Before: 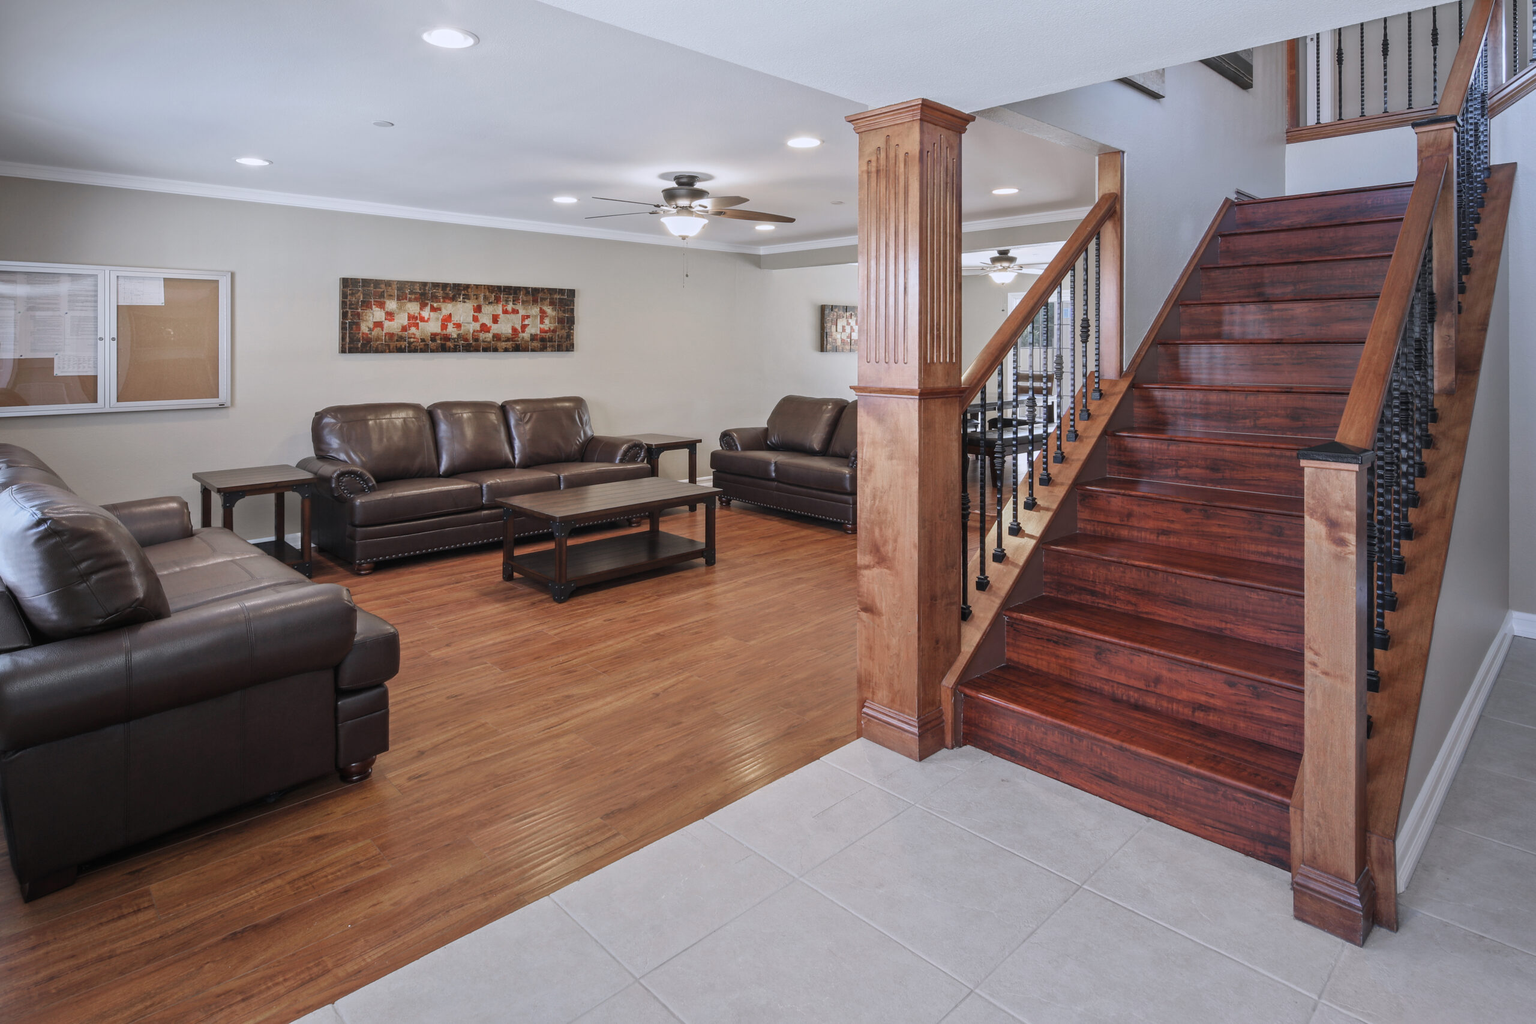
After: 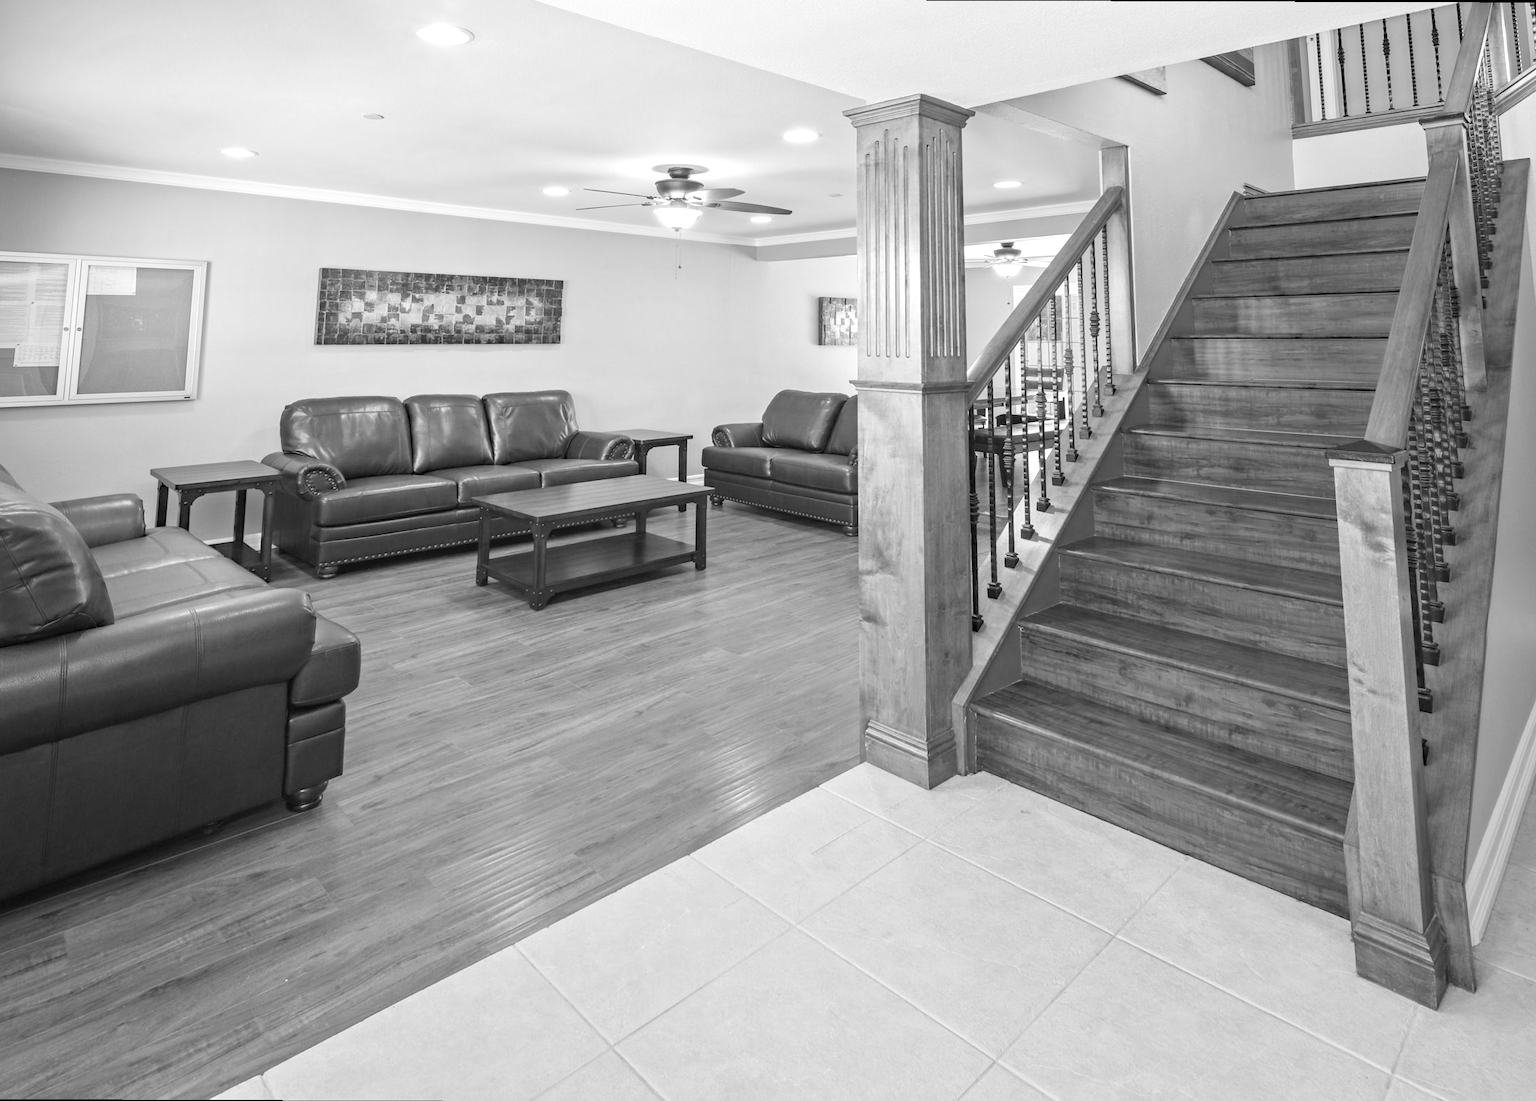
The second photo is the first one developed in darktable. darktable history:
contrast brightness saturation: contrast 0.07, brightness 0.18, saturation 0.4
tone equalizer: on, module defaults
rotate and perspective: rotation 0.215°, lens shift (vertical) -0.139, crop left 0.069, crop right 0.939, crop top 0.002, crop bottom 0.996
haze removal: compatibility mode true, adaptive false
exposure: exposure 0.566 EV, compensate highlight preservation false
monochrome: on, module defaults
